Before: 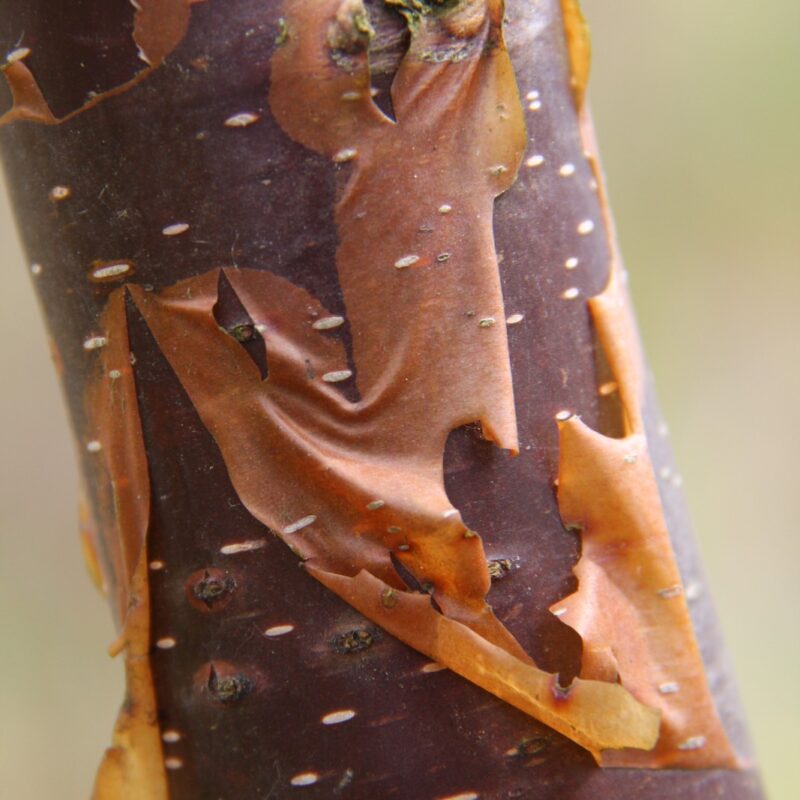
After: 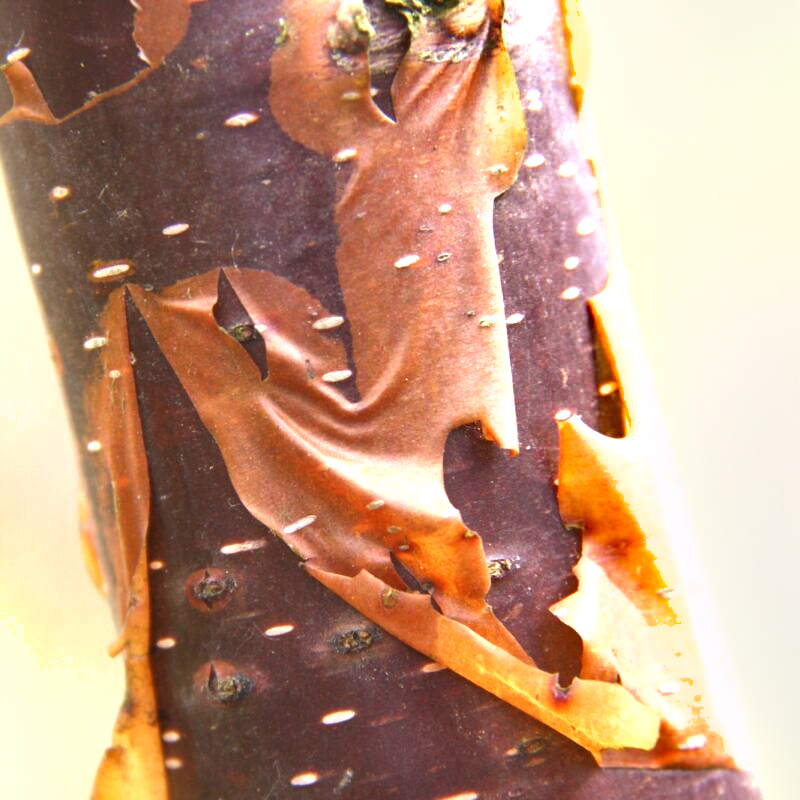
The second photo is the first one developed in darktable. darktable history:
exposure: black level correction 0, exposure 1.37 EV, compensate exposure bias true, compensate highlight preservation false
shadows and highlights: soften with gaussian
